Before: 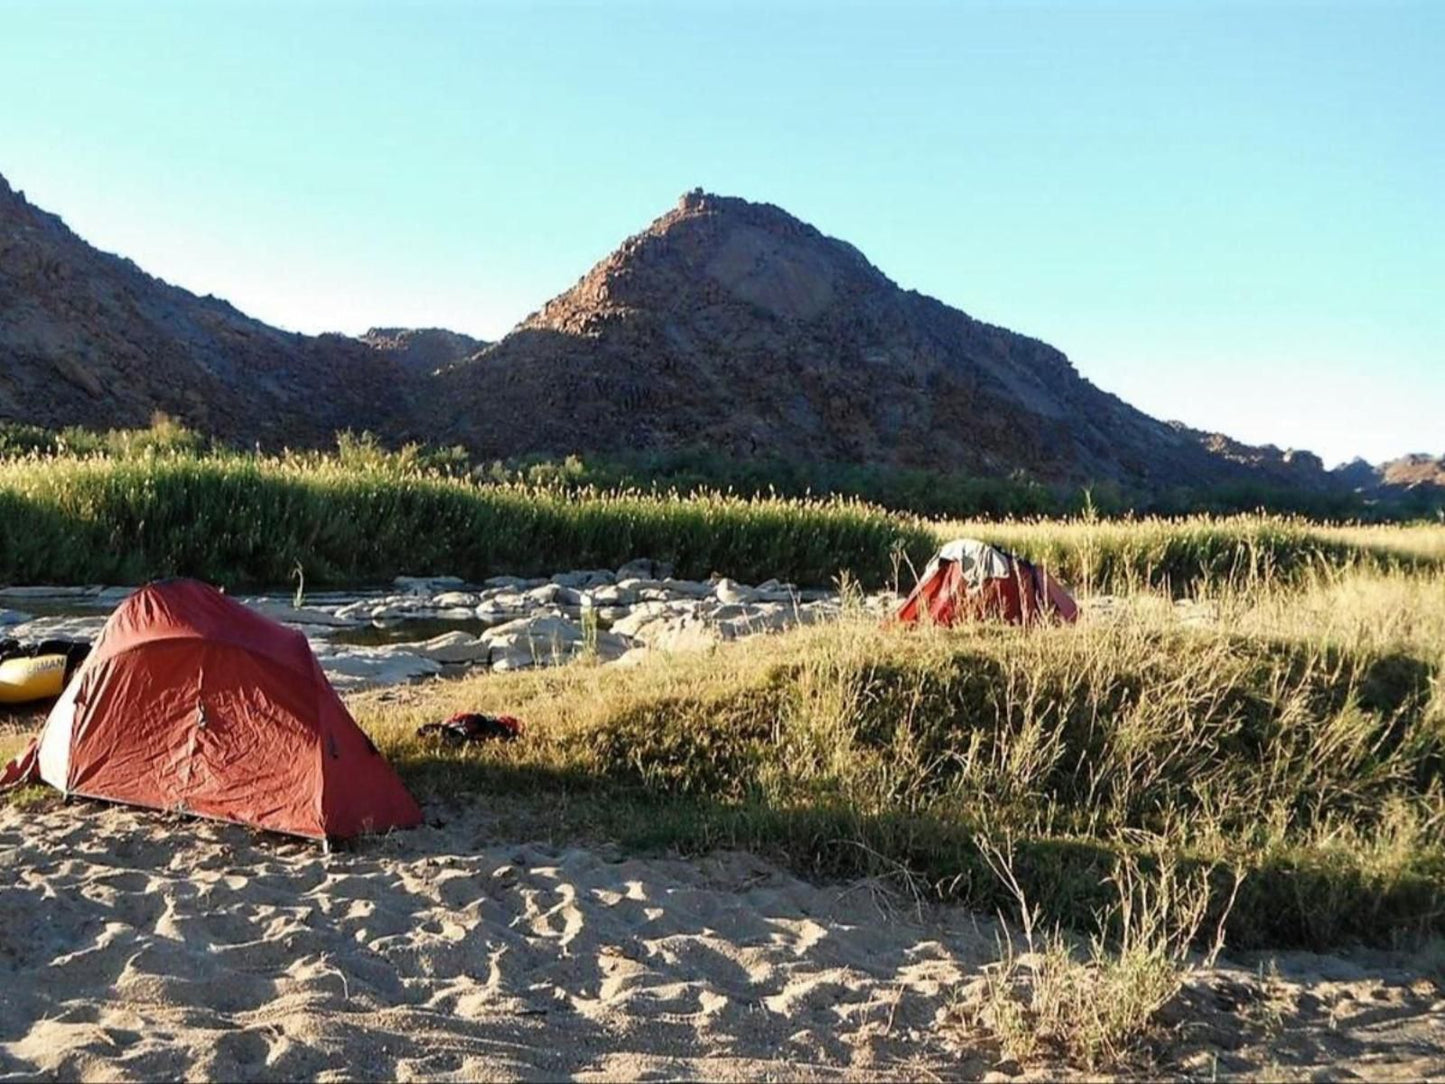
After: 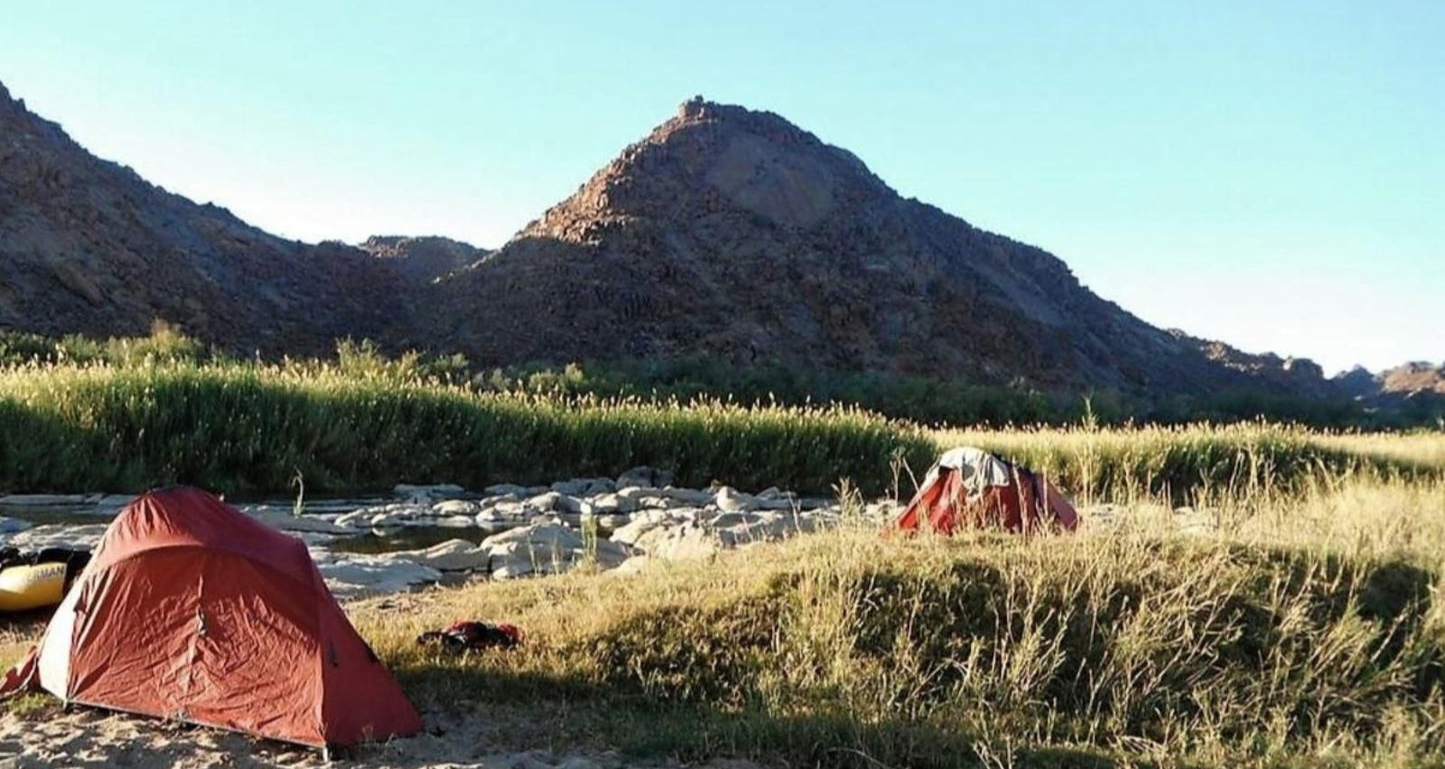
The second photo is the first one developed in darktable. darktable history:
crop and rotate: top 8.552%, bottom 20.451%
contrast brightness saturation: saturation -0.059
